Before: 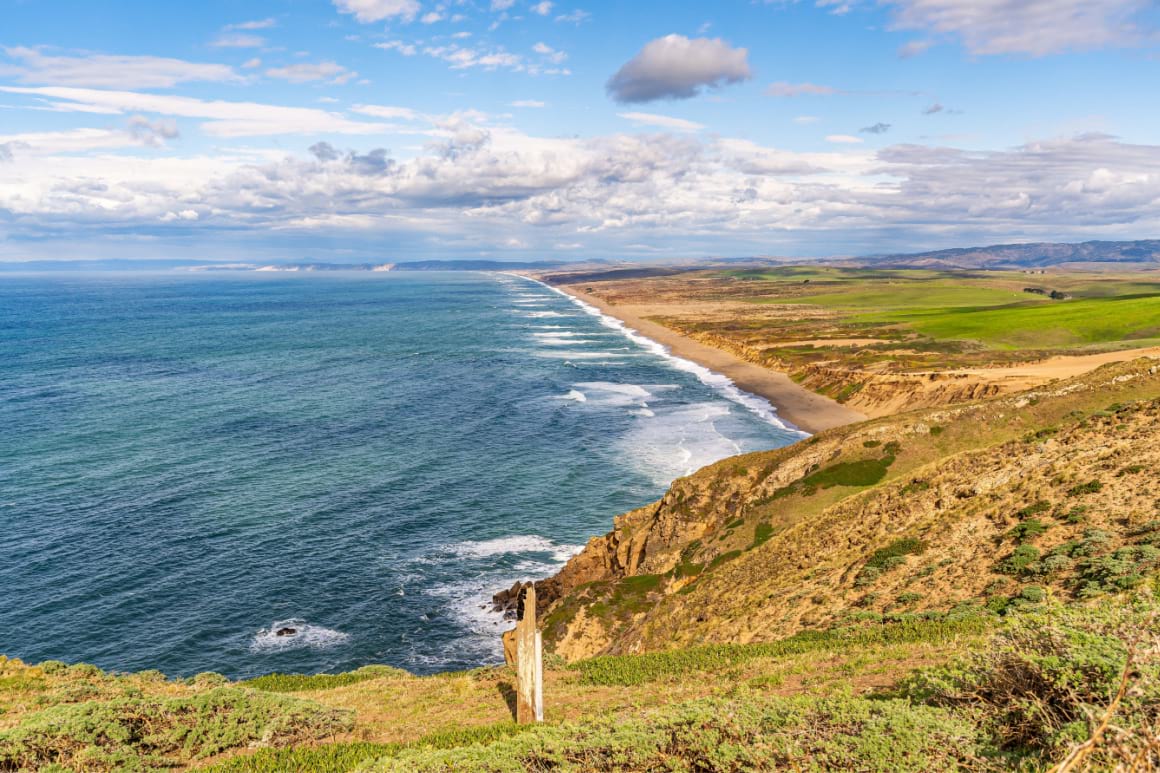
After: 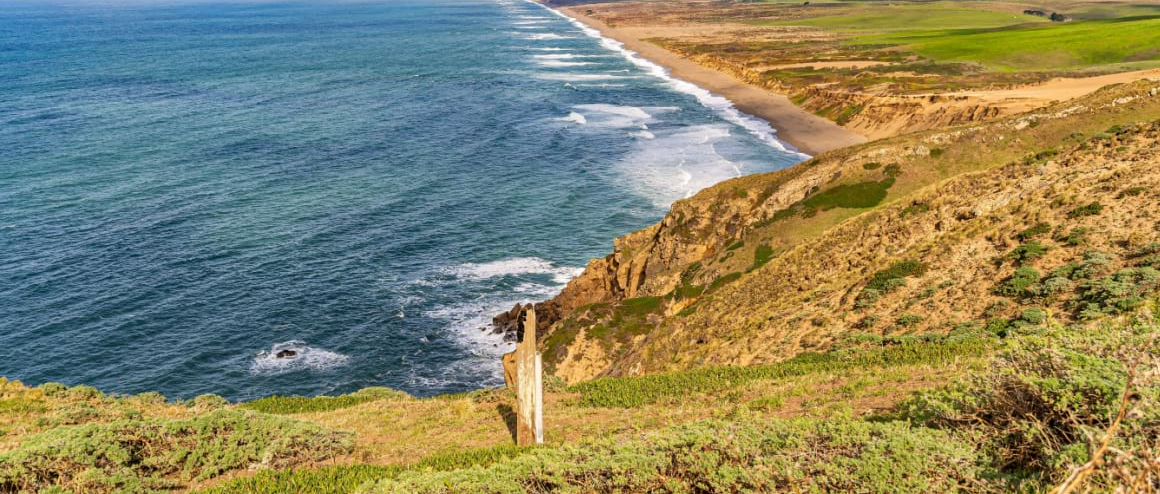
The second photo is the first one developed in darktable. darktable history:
crop and rotate: top 35.989%
